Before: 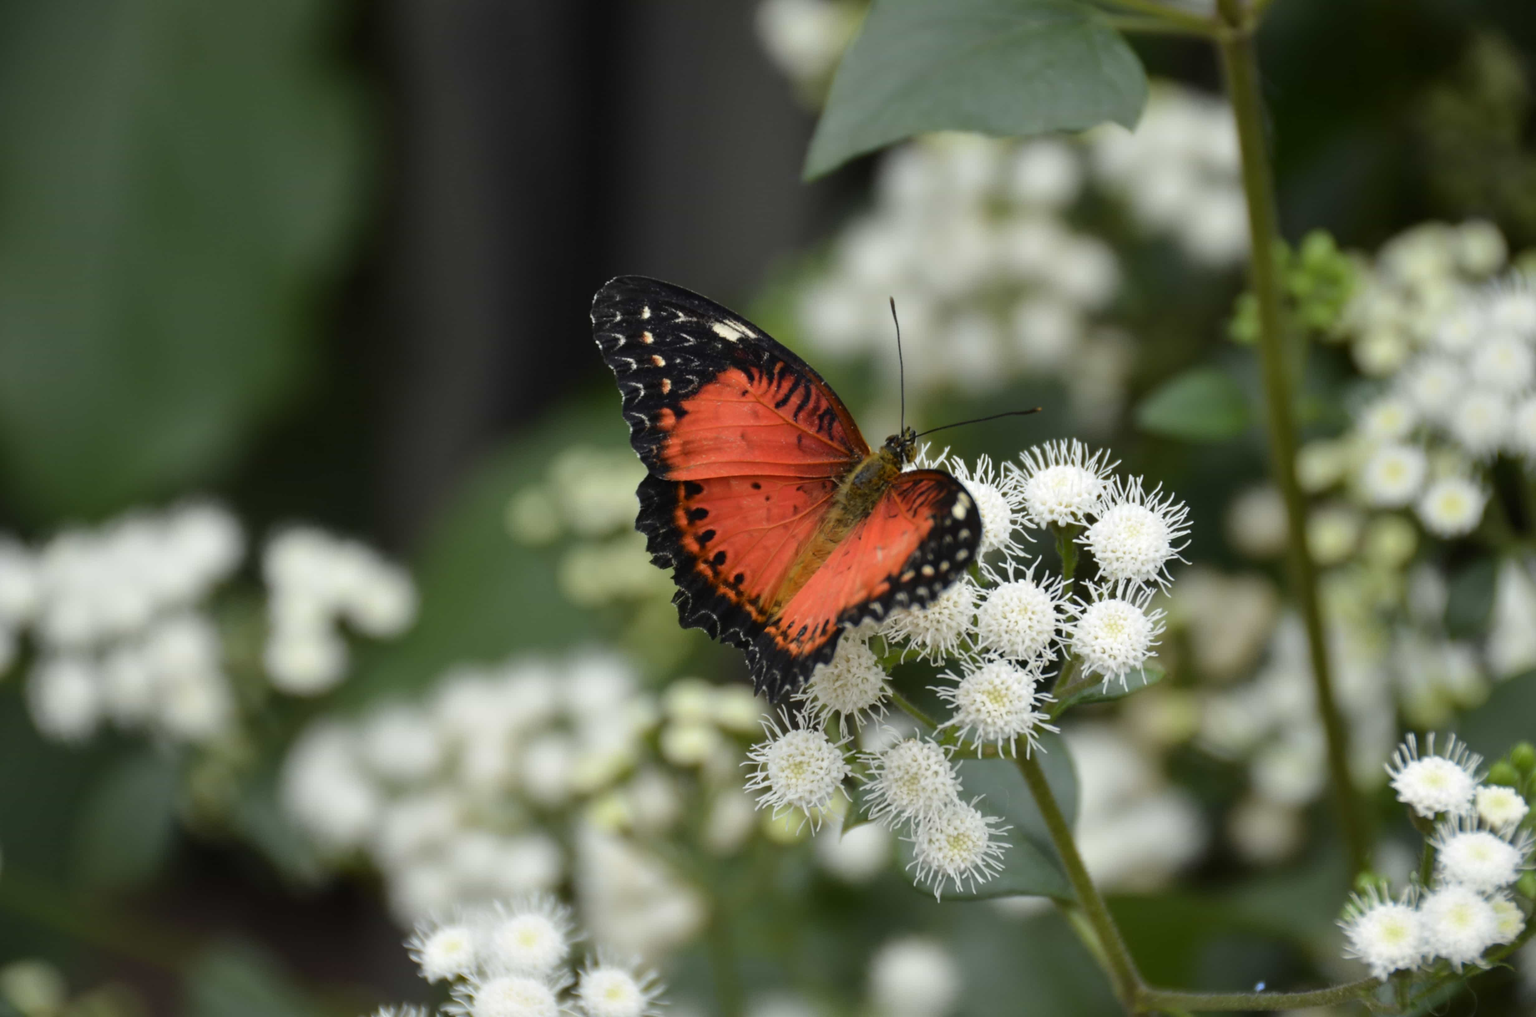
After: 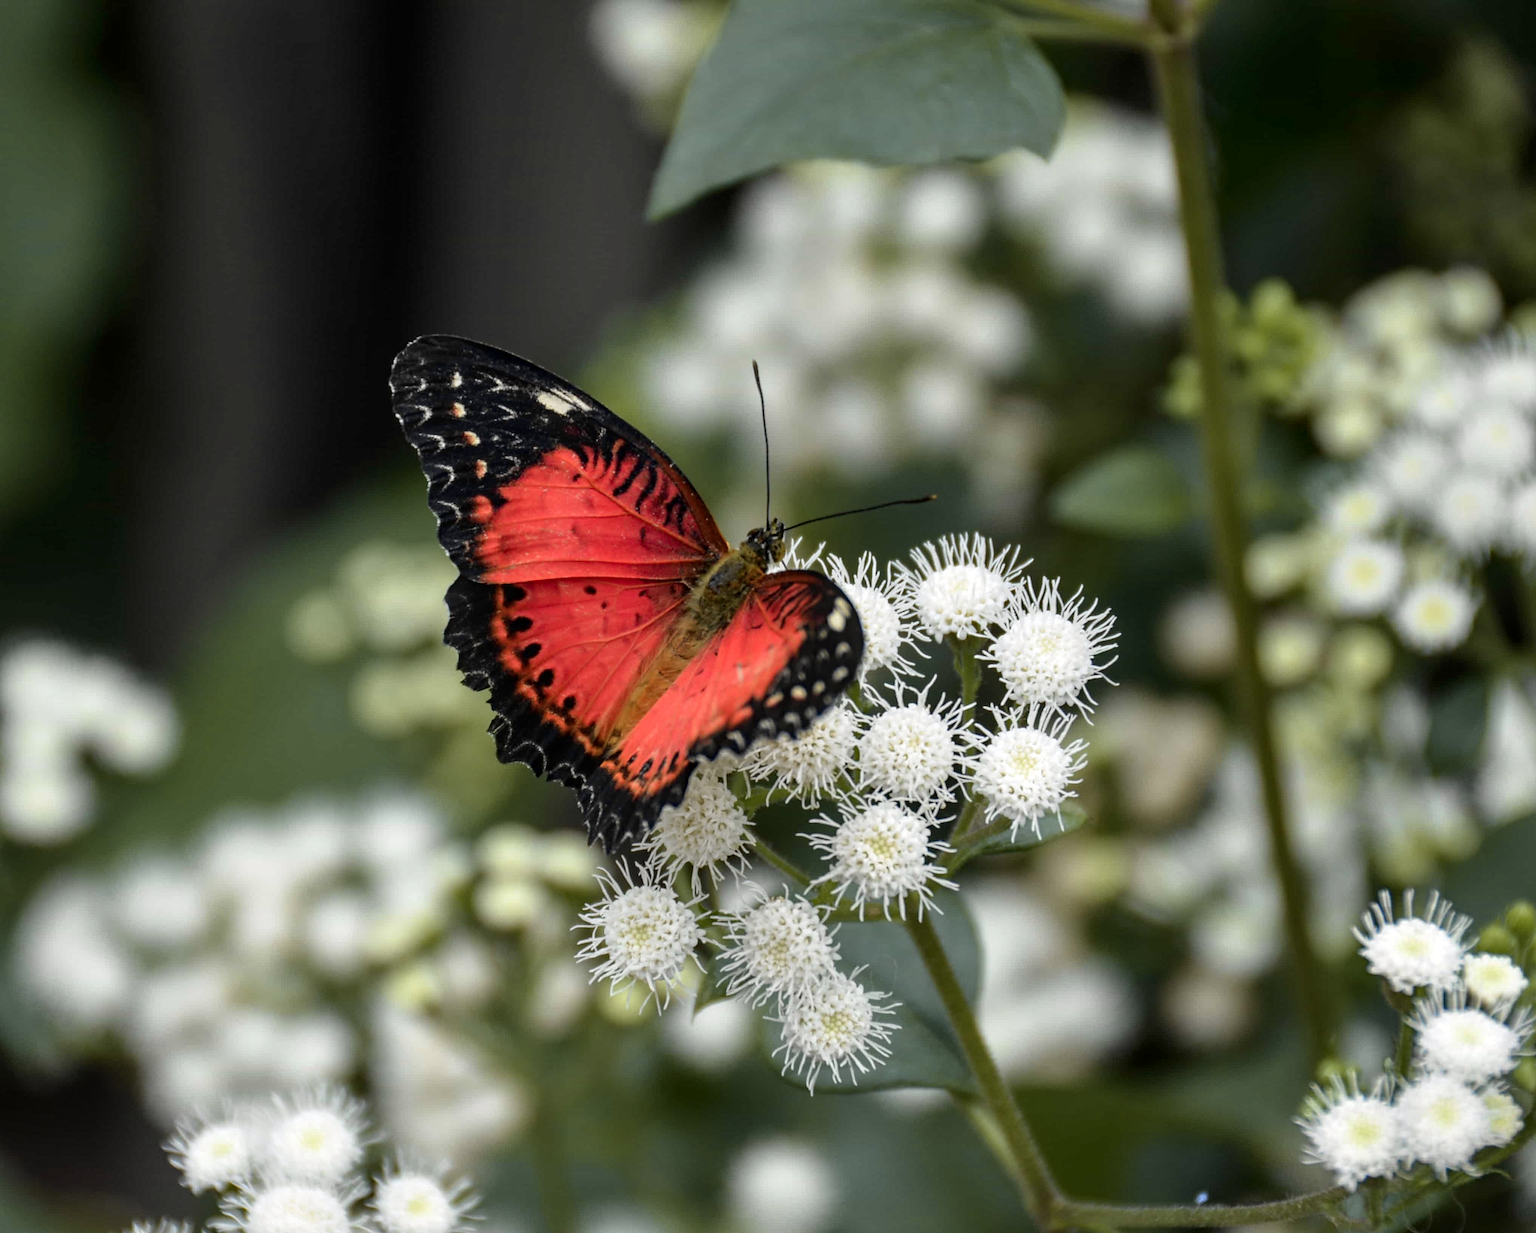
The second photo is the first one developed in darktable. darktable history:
tone curve: curves: ch0 [(0, 0.012) (0.056, 0.046) (0.218, 0.213) (0.606, 0.62) (0.82, 0.846) (1, 1)]; ch1 [(0, 0) (0.226, 0.261) (0.403, 0.437) (0.469, 0.472) (0.495, 0.499) (0.508, 0.503) (0.545, 0.555) (0.59, 0.598) (0.686, 0.728) (1, 1)]; ch2 [(0, 0) (0.269, 0.299) (0.459, 0.45) (0.498, 0.499) (0.523, 0.512) (0.568, 0.558) (0.634, 0.617) (0.698, 0.677) (0.806, 0.769) (1, 1)], color space Lab, independent channels, preserve colors none
sharpen: on, module defaults
haze removal: compatibility mode true, adaptive false
crop: left 17.582%, bottom 0.031%
local contrast: on, module defaults
